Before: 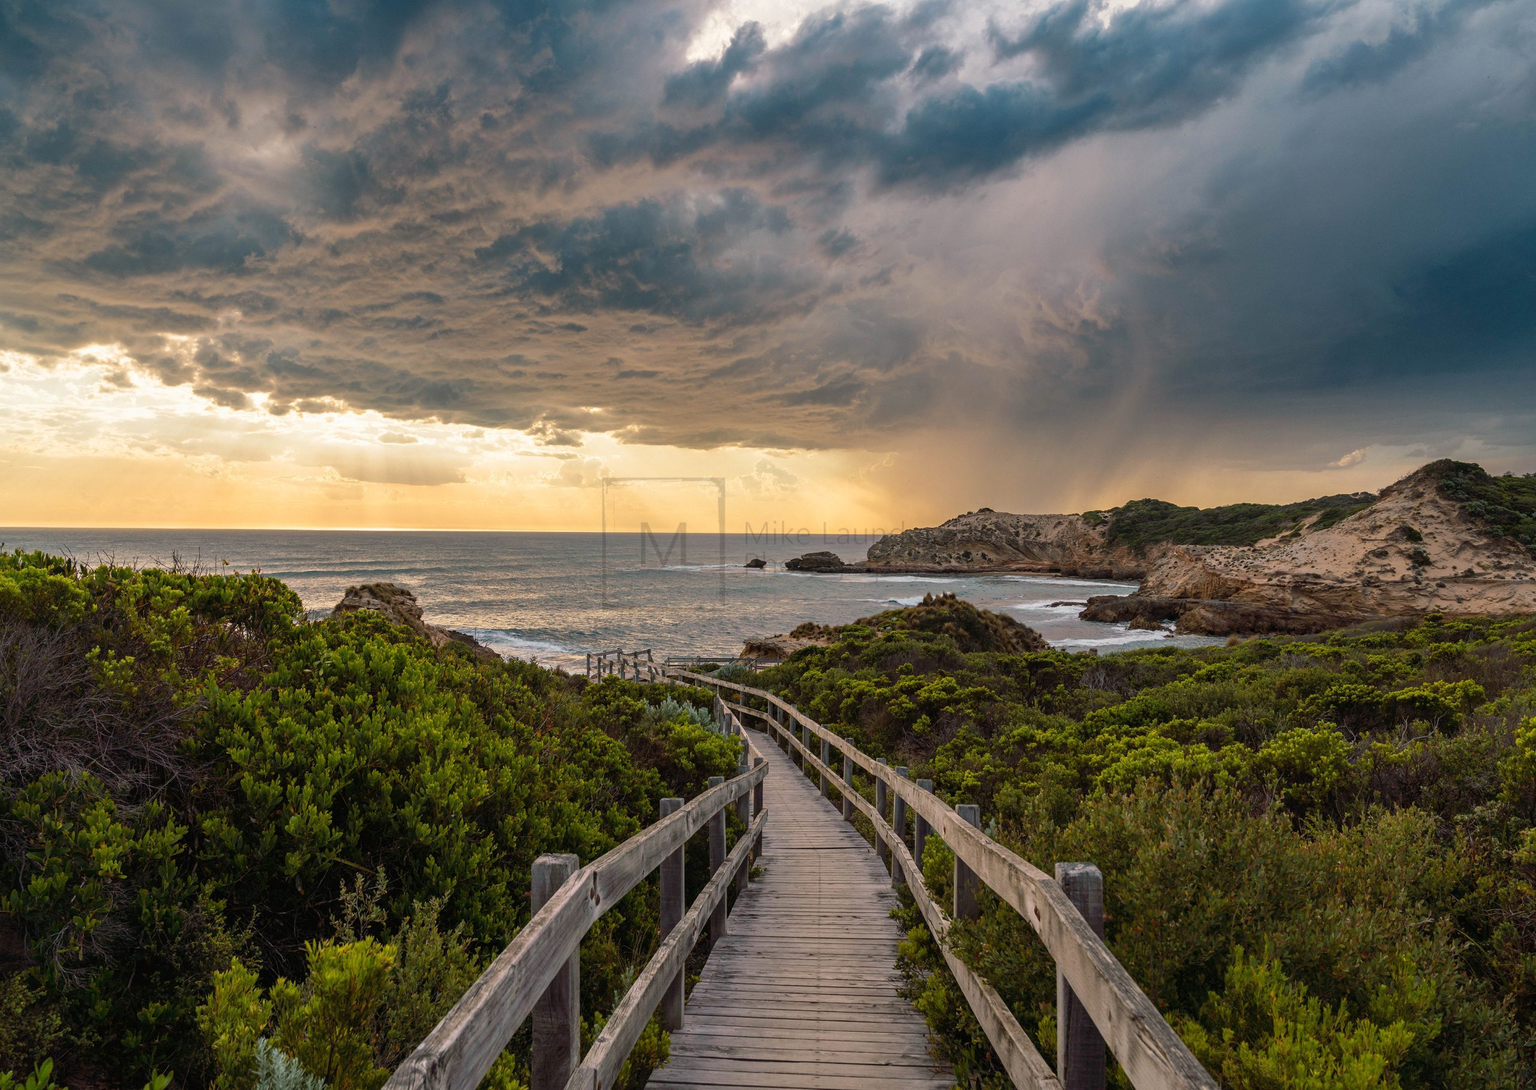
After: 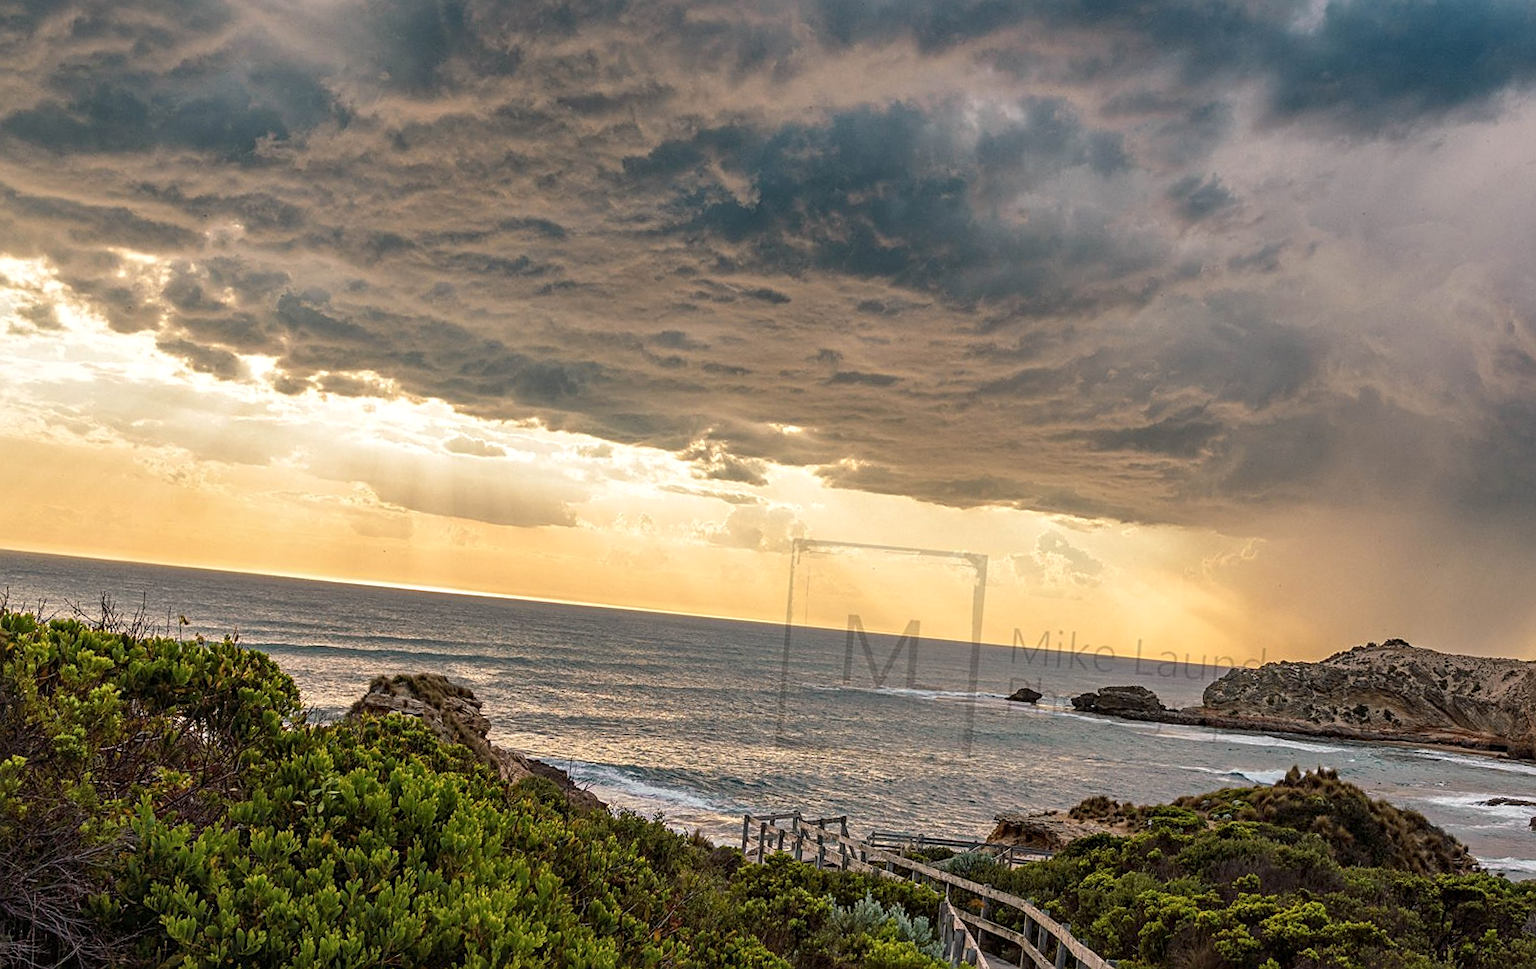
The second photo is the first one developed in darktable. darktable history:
crop and rotate: angle -4.99°, left 2.122%, top 6.945%, right 27.566%, bottom 30.519%
local contrast: on, module defaults
sharpen: on, module defaults
